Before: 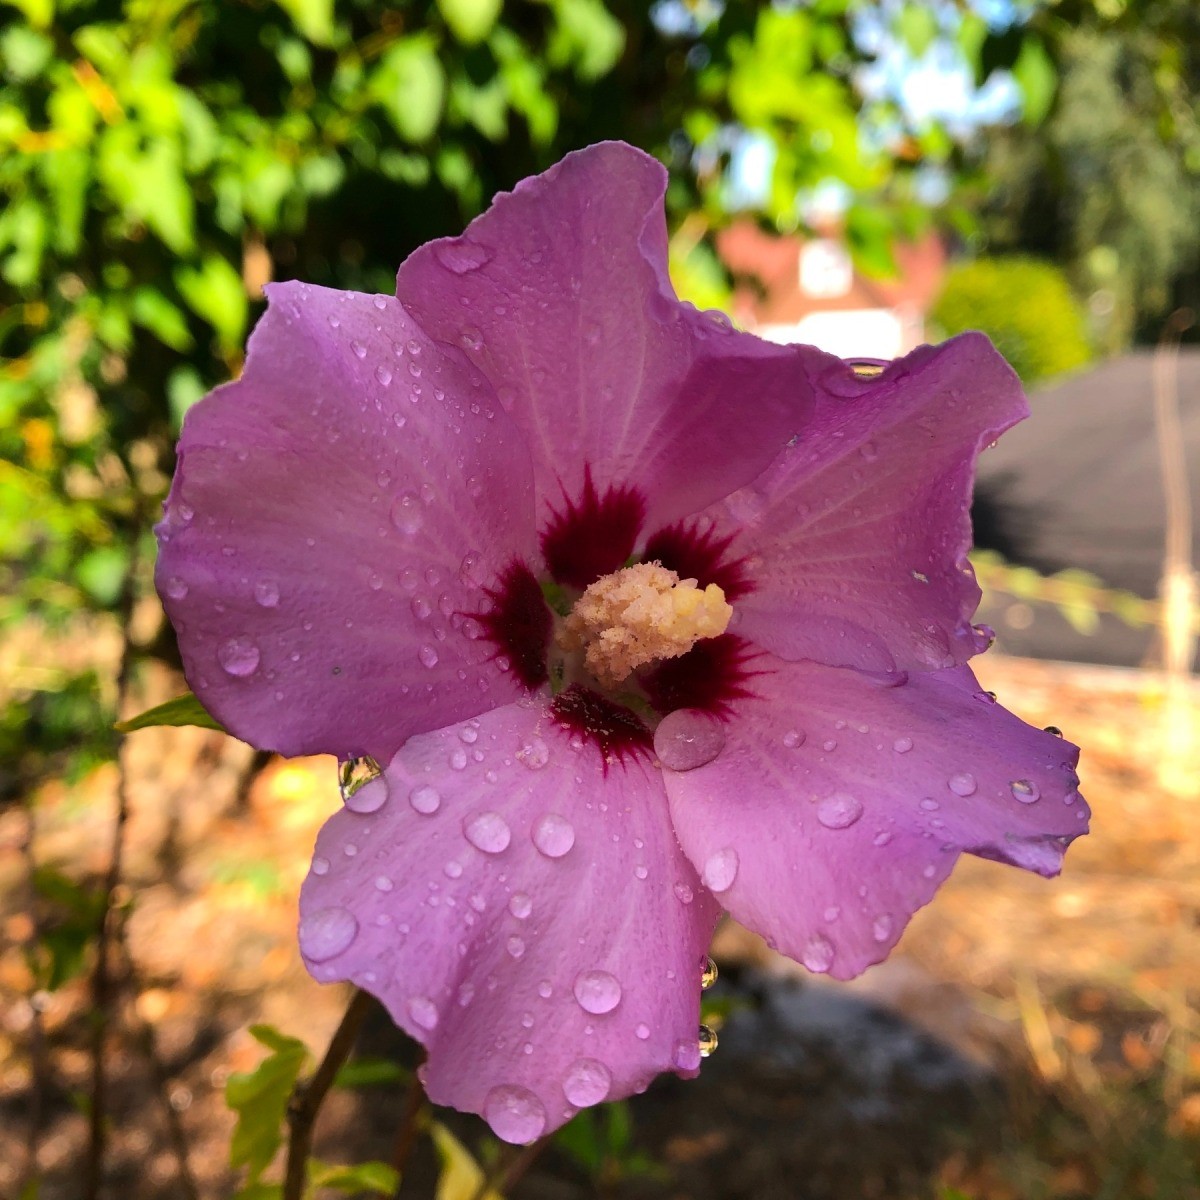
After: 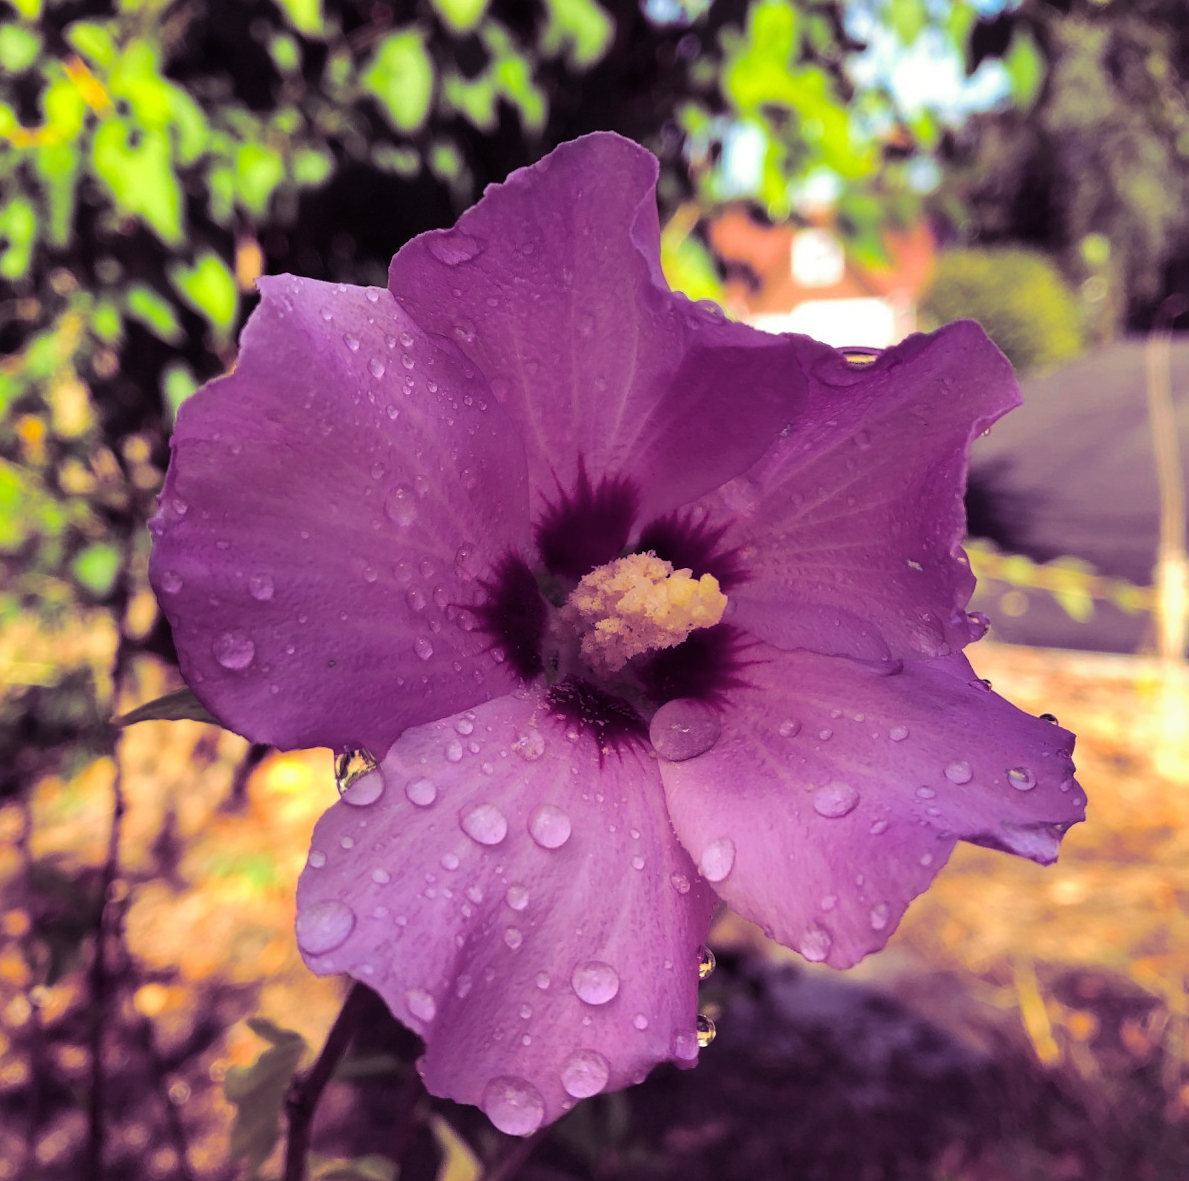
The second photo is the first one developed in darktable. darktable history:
rotate and perspective: rotation -0.45°, automatic cropping original format, crop left 0.008, crop right 0.992, crop top 0.012, crop bottom 0.988
split-toning: shadows › hue 277.2°, shadows › saturation 0.74
